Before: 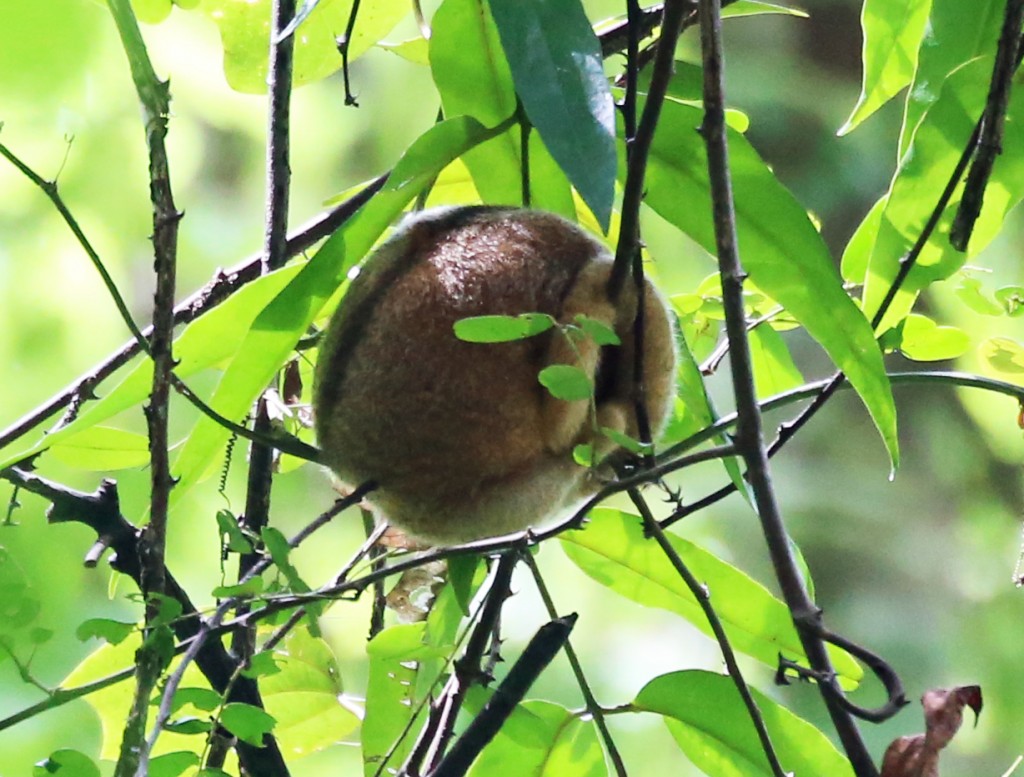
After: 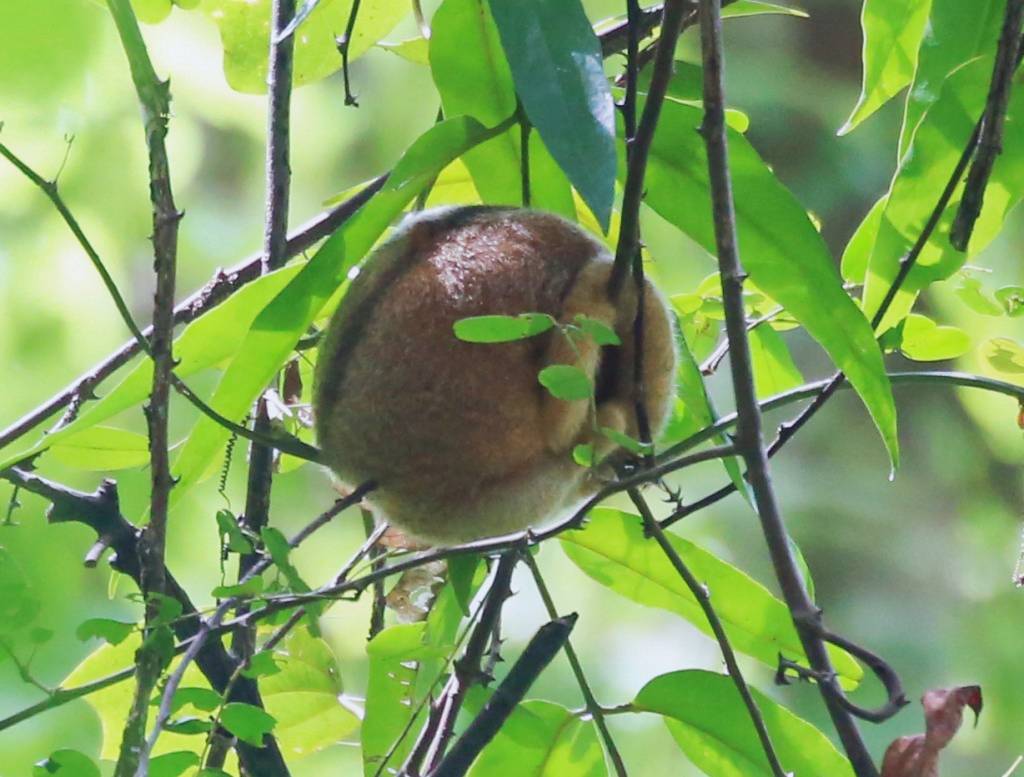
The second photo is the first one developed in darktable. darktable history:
local contrast: highlights 68%, shadows 68%, detail 83%, midtone range 0.328
color correction: highlights a* -0.094, highlights b* -5.21, shadows a* -0.141, shadows b* -0.084
shadows and highlights: highlights color adjustment 0.18%
